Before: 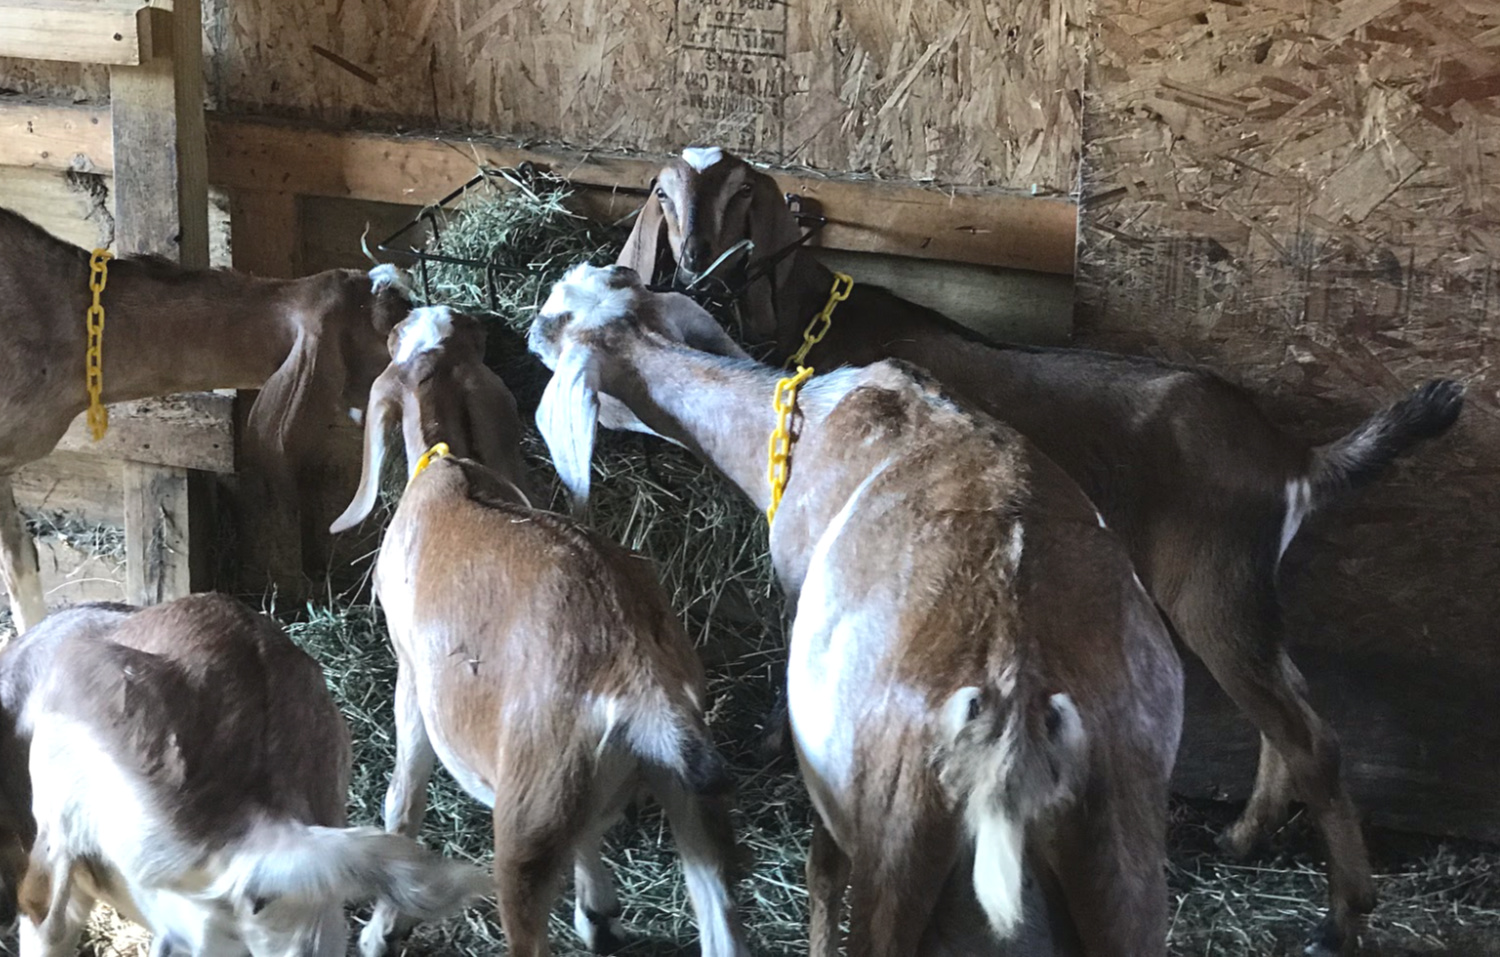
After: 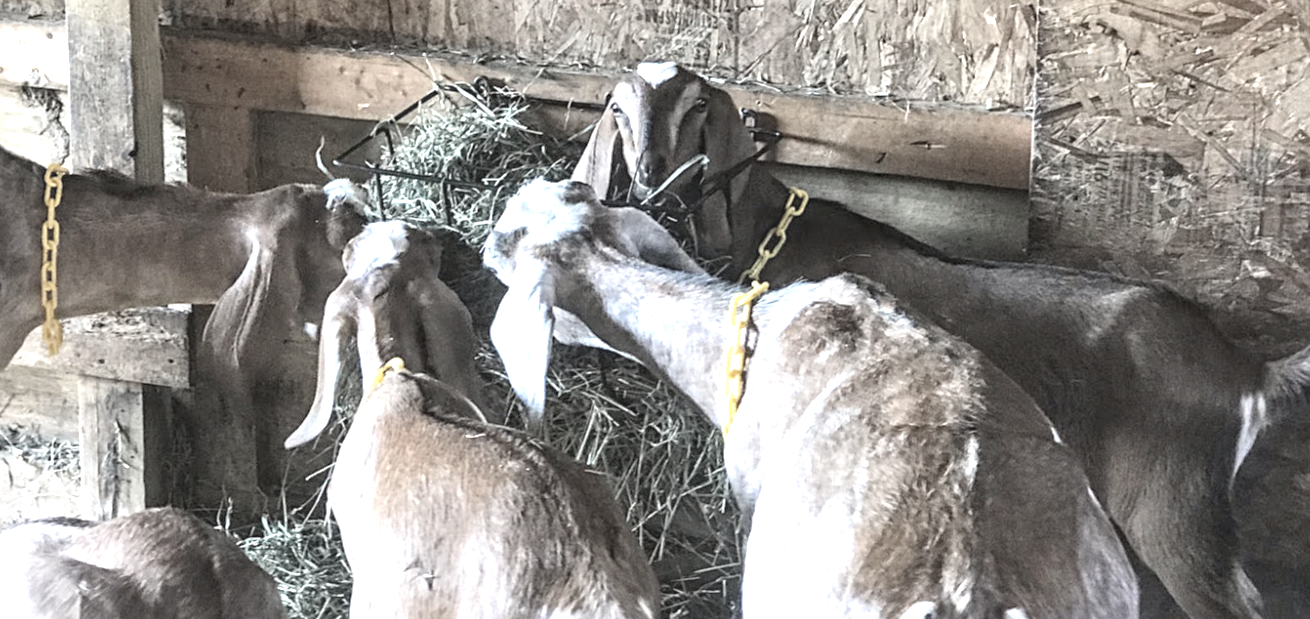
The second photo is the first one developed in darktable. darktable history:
crop: left 3.057%, top 8.911%, right 9.609%, bottom 26.316%
contrast brightness saturation: brightness 0.187, saturation -0.484
local contrast: detail 150%
exposure: black level correction 0, exposure 0.7 EV, compensate exposure bias true, compensate highlight preservation false
sharpen: amount 0.217
